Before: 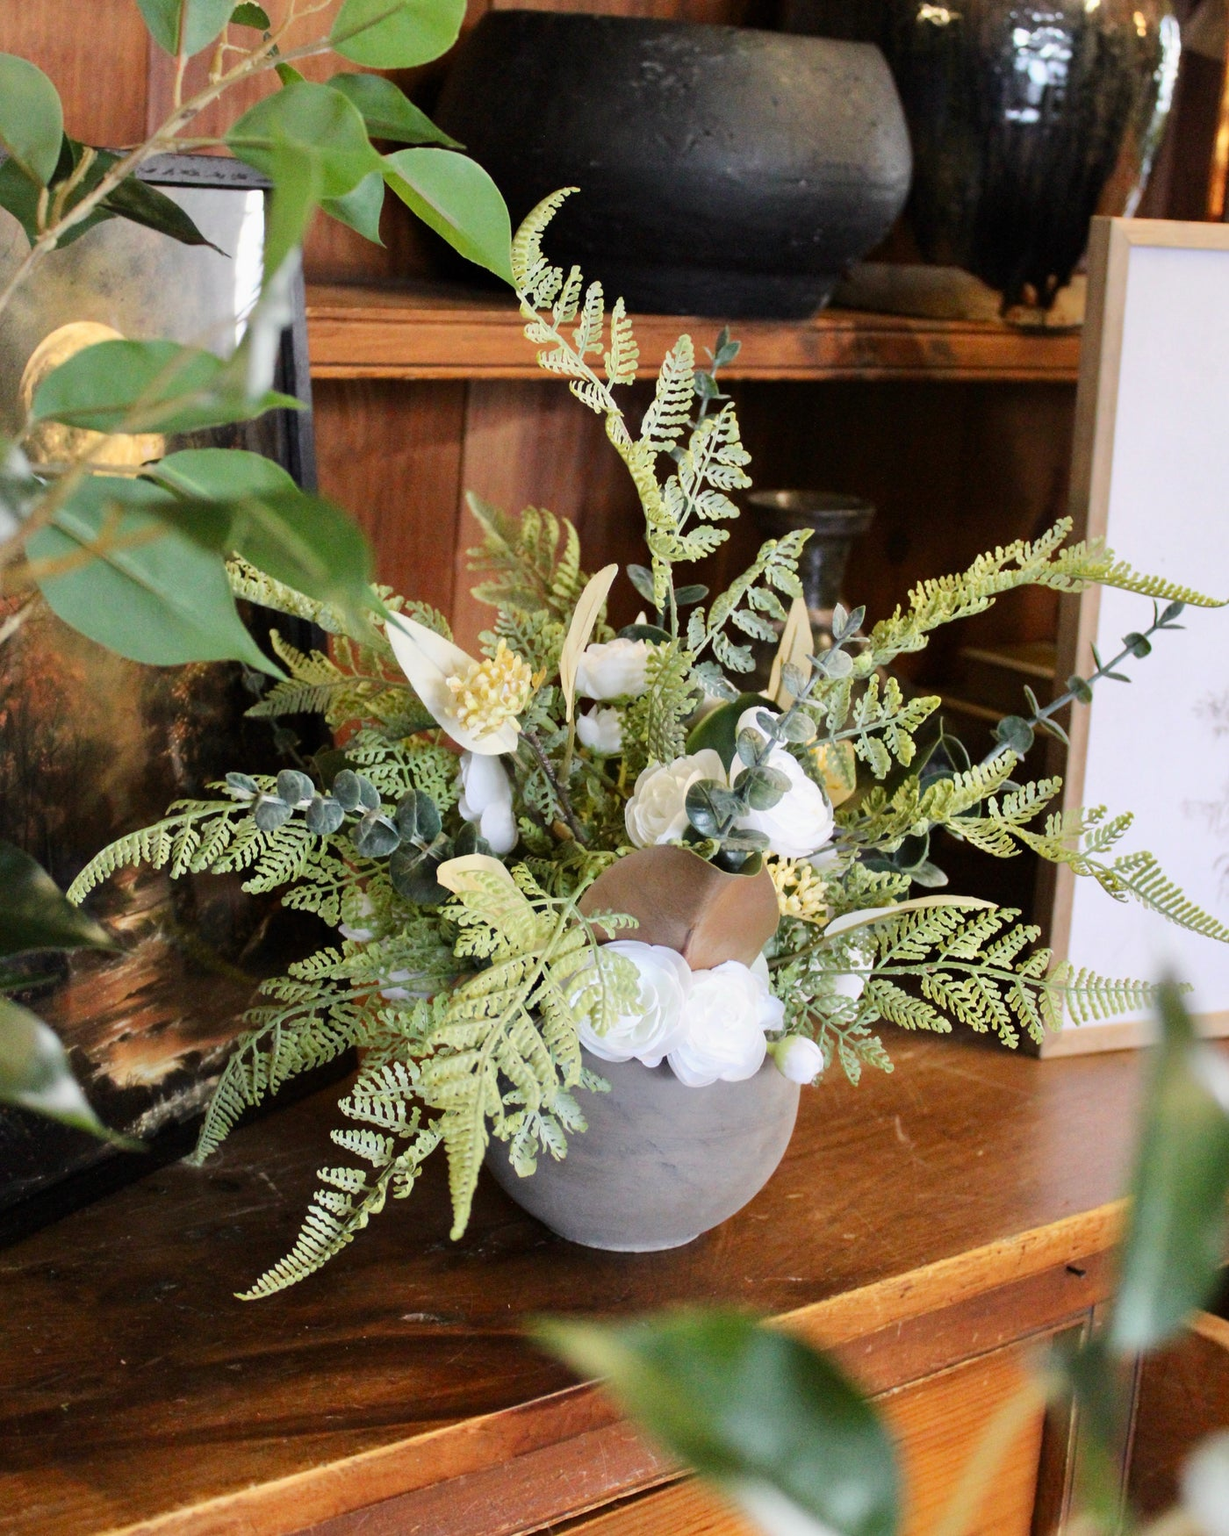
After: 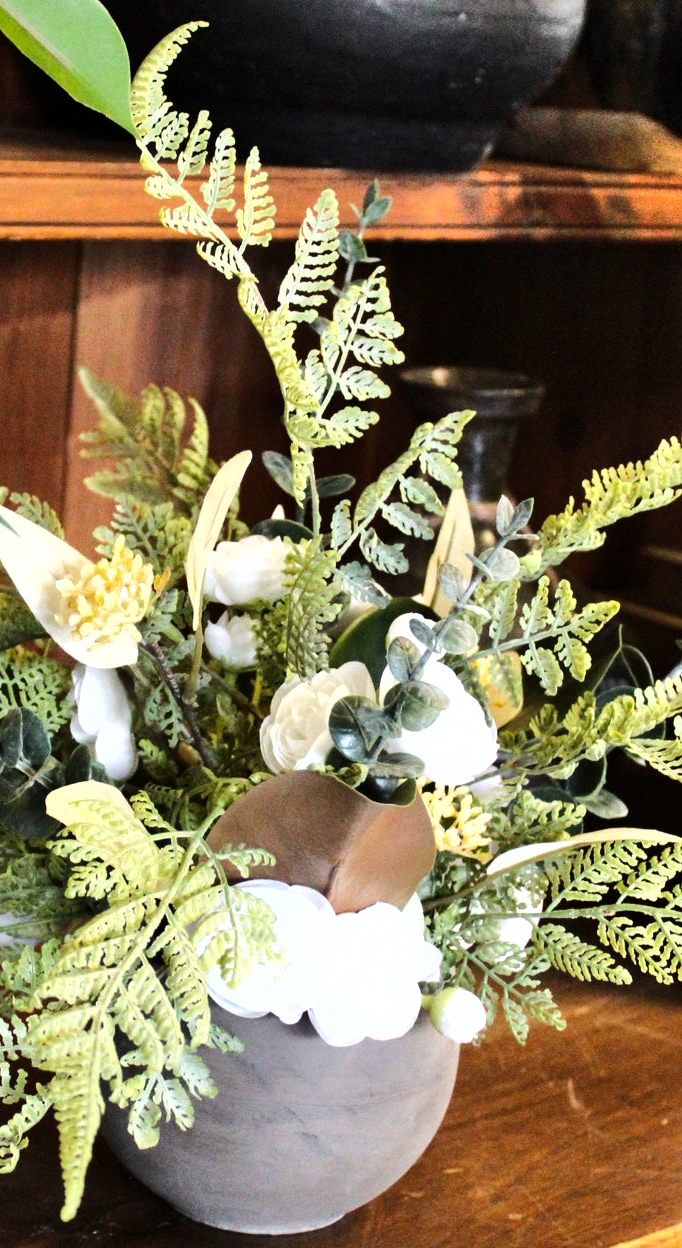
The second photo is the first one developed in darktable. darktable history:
color balance rgb: perceptual saturation grading › global saturation -0.035%, perceptual brilliance grading › highlights 17.989%, perceptual brilliance grading › mid-tones 32.298%, perceptual brilliance grading › shadows -31.292%, global vibrance 9.814%
crop: left 32.325%, top 10.99%, right 18.705%, bottom 17.575%
shadows and highlights: shadows 60.8, soften with gaussian
